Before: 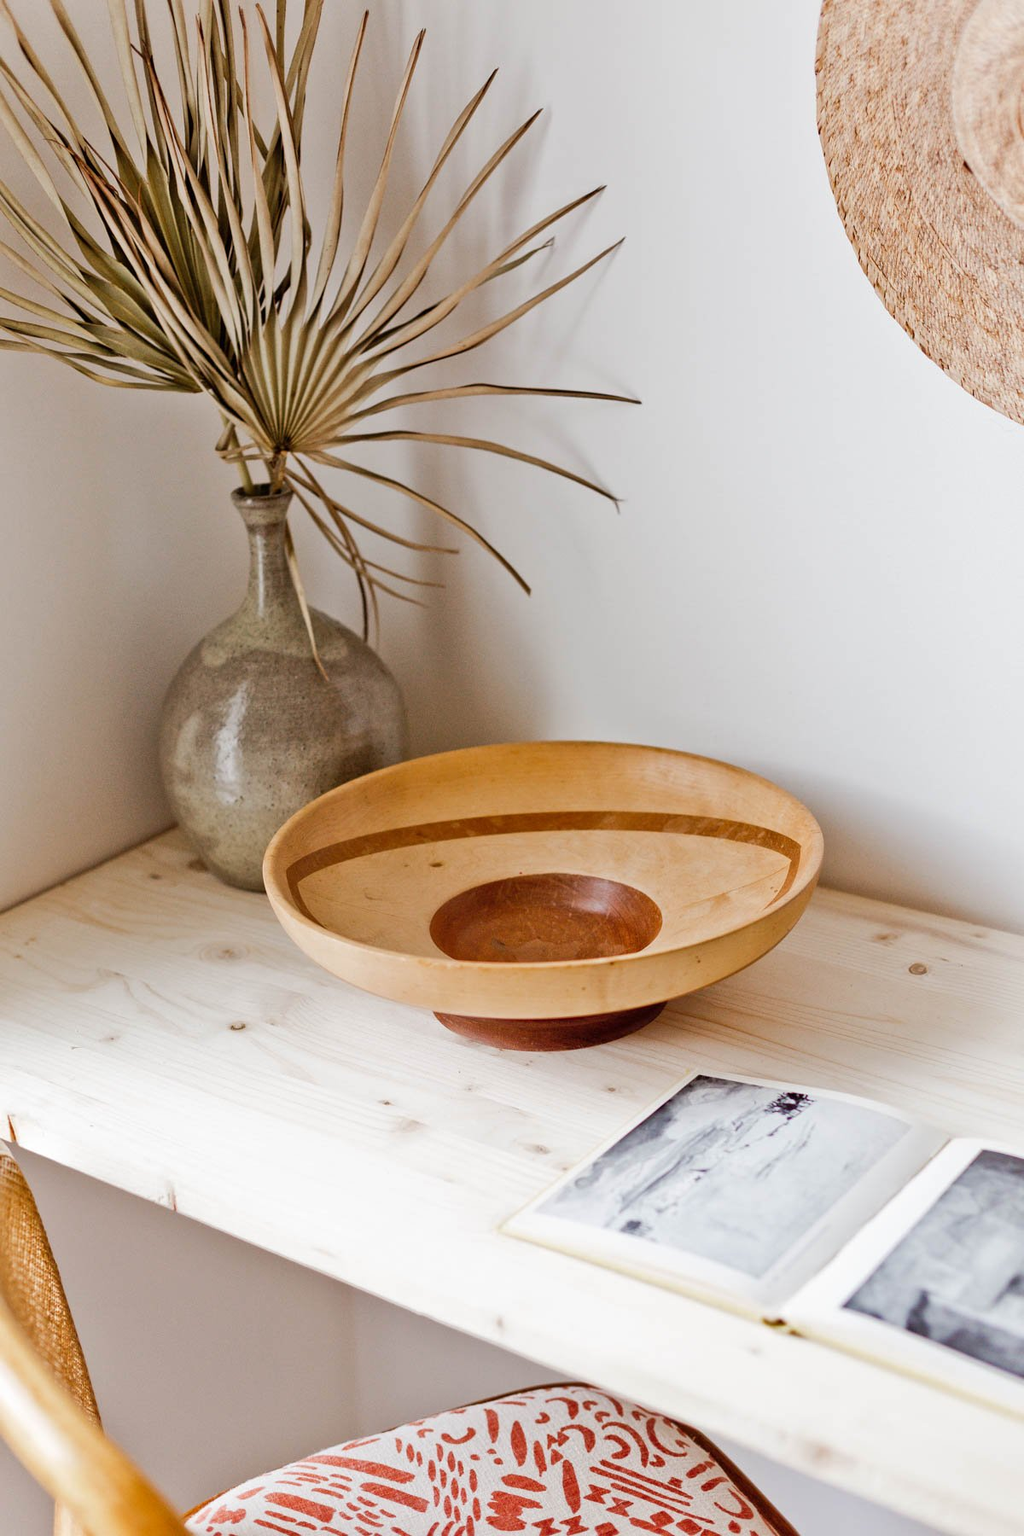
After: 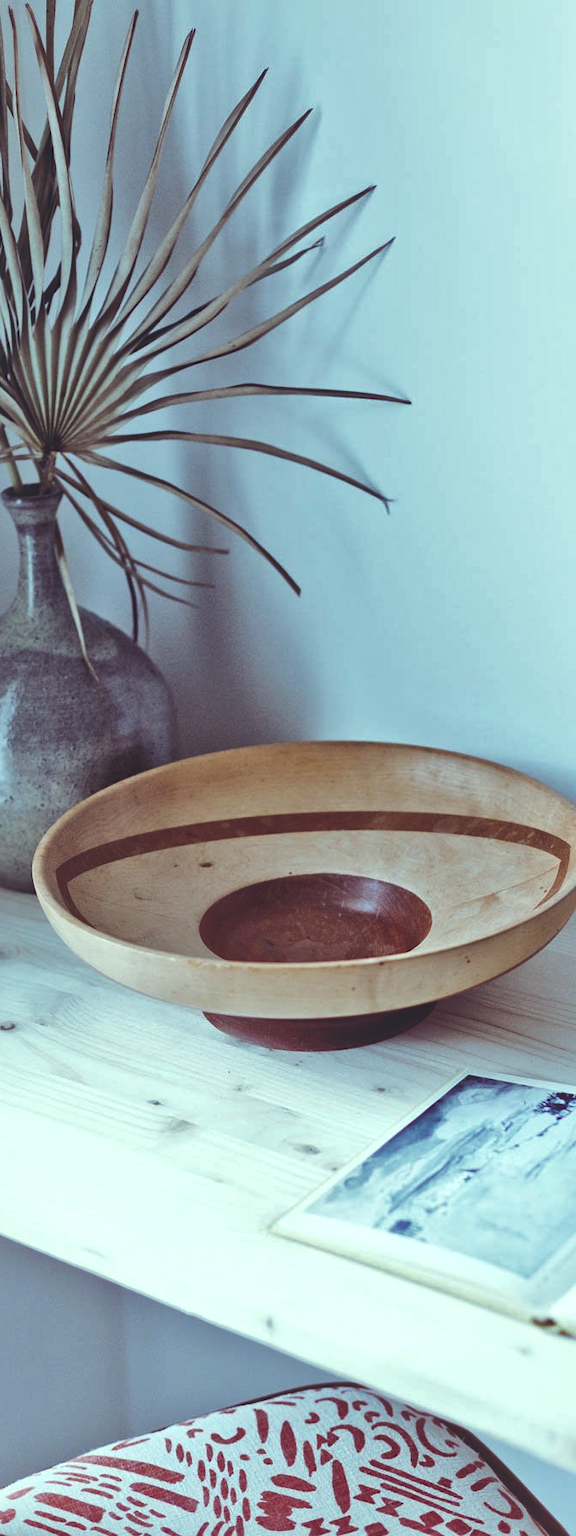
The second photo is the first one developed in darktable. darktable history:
color zones: curves: ch0 [(0.068, 0.464) (0.25, 0.5) (0.48, 0.508) (0.75, 0.536) (0.886, 0.476) (0.967, 0.456)]; ch1 [(0.066, 0.456) (0.25, 0.5) (0.616, 0.508) (0.746, 0.56) (0.934, 0.444)]
rgb curve: curves: ch0 [(0, 0.186) (0.314, 0.284) (0.576, 0.466) (0.805, 0.691) (0.936, 0.886)]; ch1 [(0, 0.186) (0.314, 0.284) (0.581, 0.534) (0.771, 0.746) (0.936, 0.958)]; ch2 [(0, 0.216) (0.275, 0.39) (1, 1)], mode RGB, independent channels, compensate middle gray true, preserve colors none
crop and rotate: left 22.516%, right 21.234%
local contrast: mode bilateral grid, contrast 20, coarseness 50, detail 150%, midtone range 0.2
